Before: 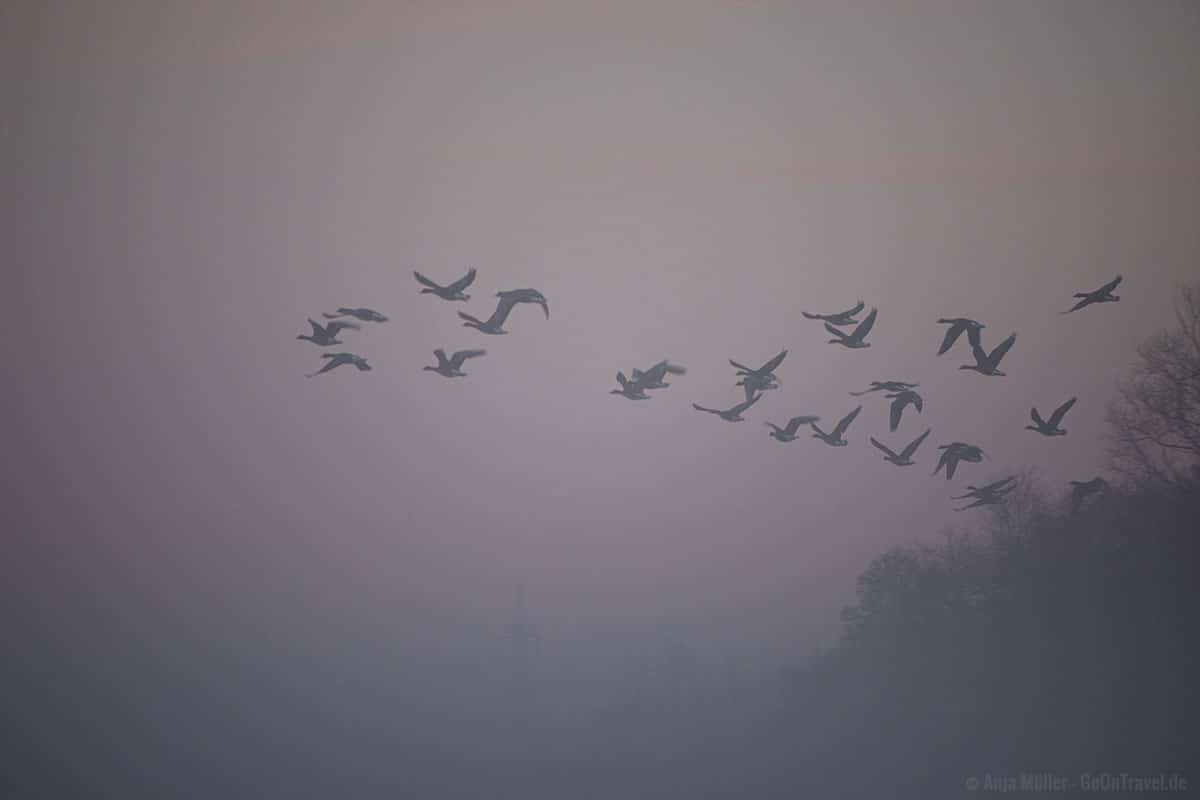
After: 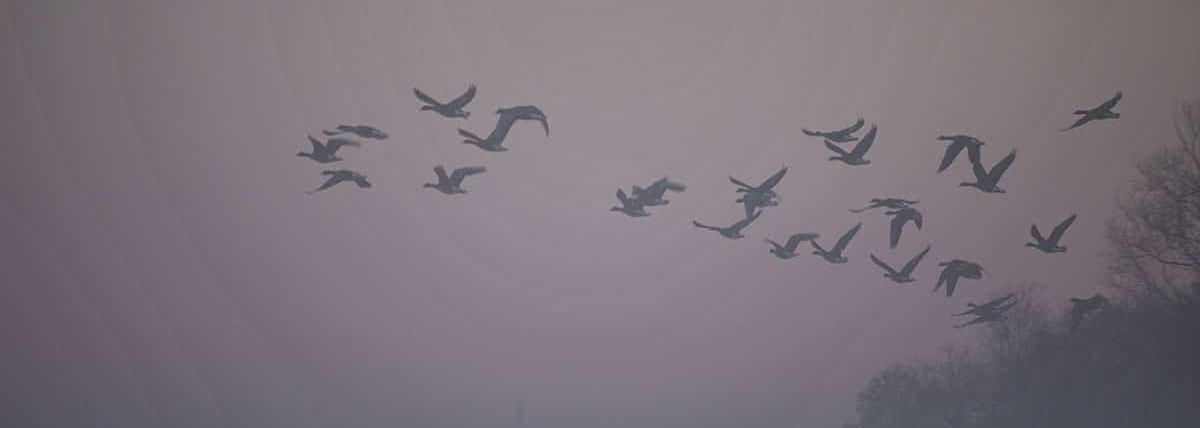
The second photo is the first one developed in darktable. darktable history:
crop and rotate: top 23.043%, bottom 23.437%
shadows and highlights: radius 108.52, shadows 44.07, highlights -67.8, low approximation 0.01, soften with gaussian
